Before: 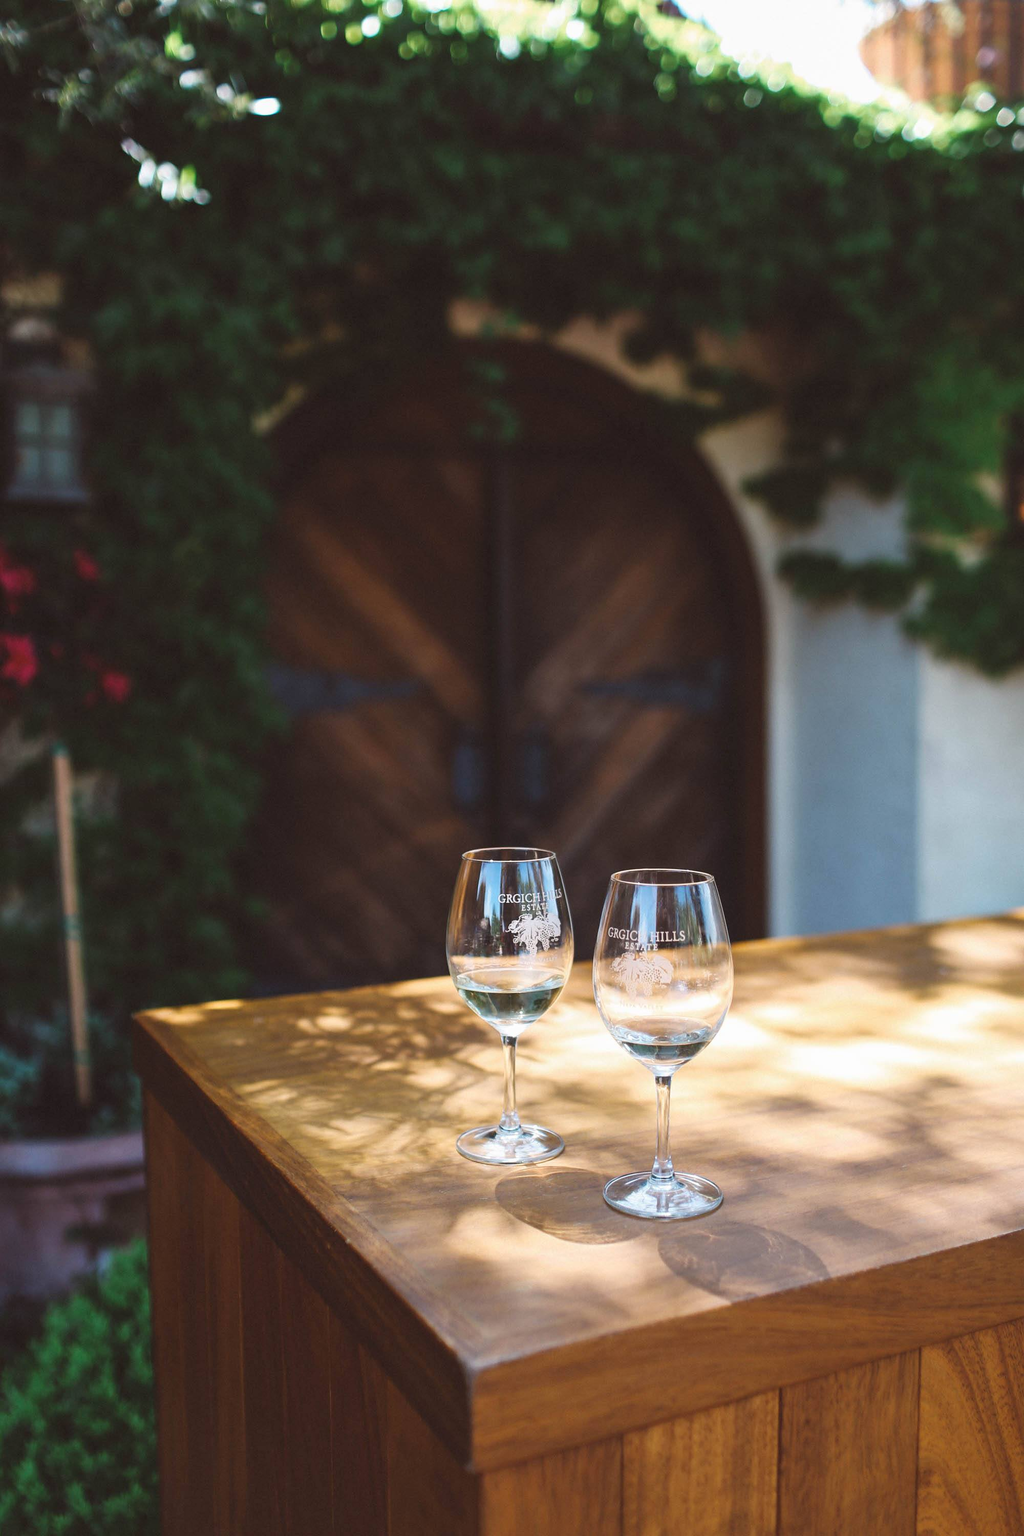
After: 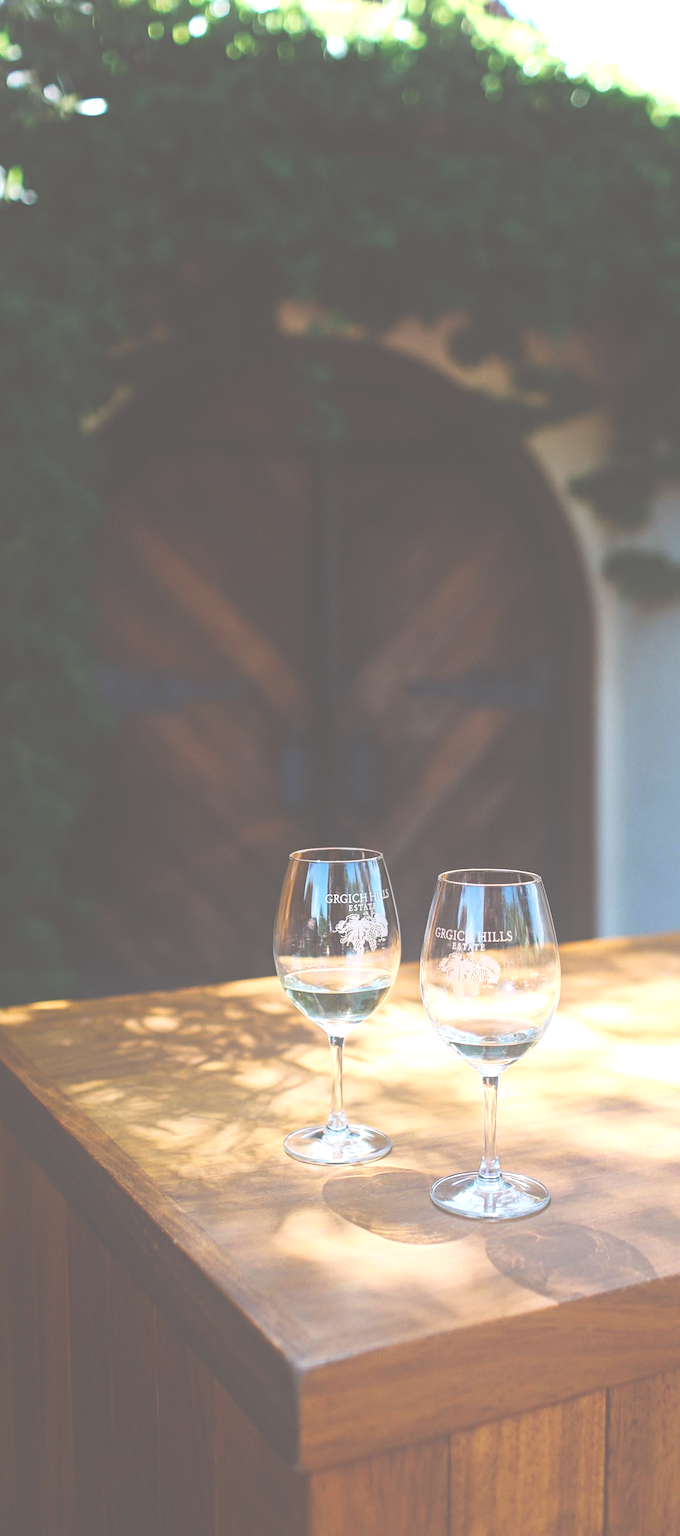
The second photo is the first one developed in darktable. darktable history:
exposure: black level correction -0.072, exposure 0.5 EV, compensate highlight preservation false
crop: left 16.946%, right 16.554%
contrast equalizer: y [[0.439, 0.44, 0.442, 0.457, 0.493, 0.498], [0.5 ×6], [0.5 ×6], [0 ×6], [0 ×6]]
tone curve: curves: ch0 [(0, 0) (0.08, 0.069) (0.4, 0.391) (0.6, 0.609) (0.92, 0.93) (1, 1)], color space Lab, independent channels, preserve colors none
